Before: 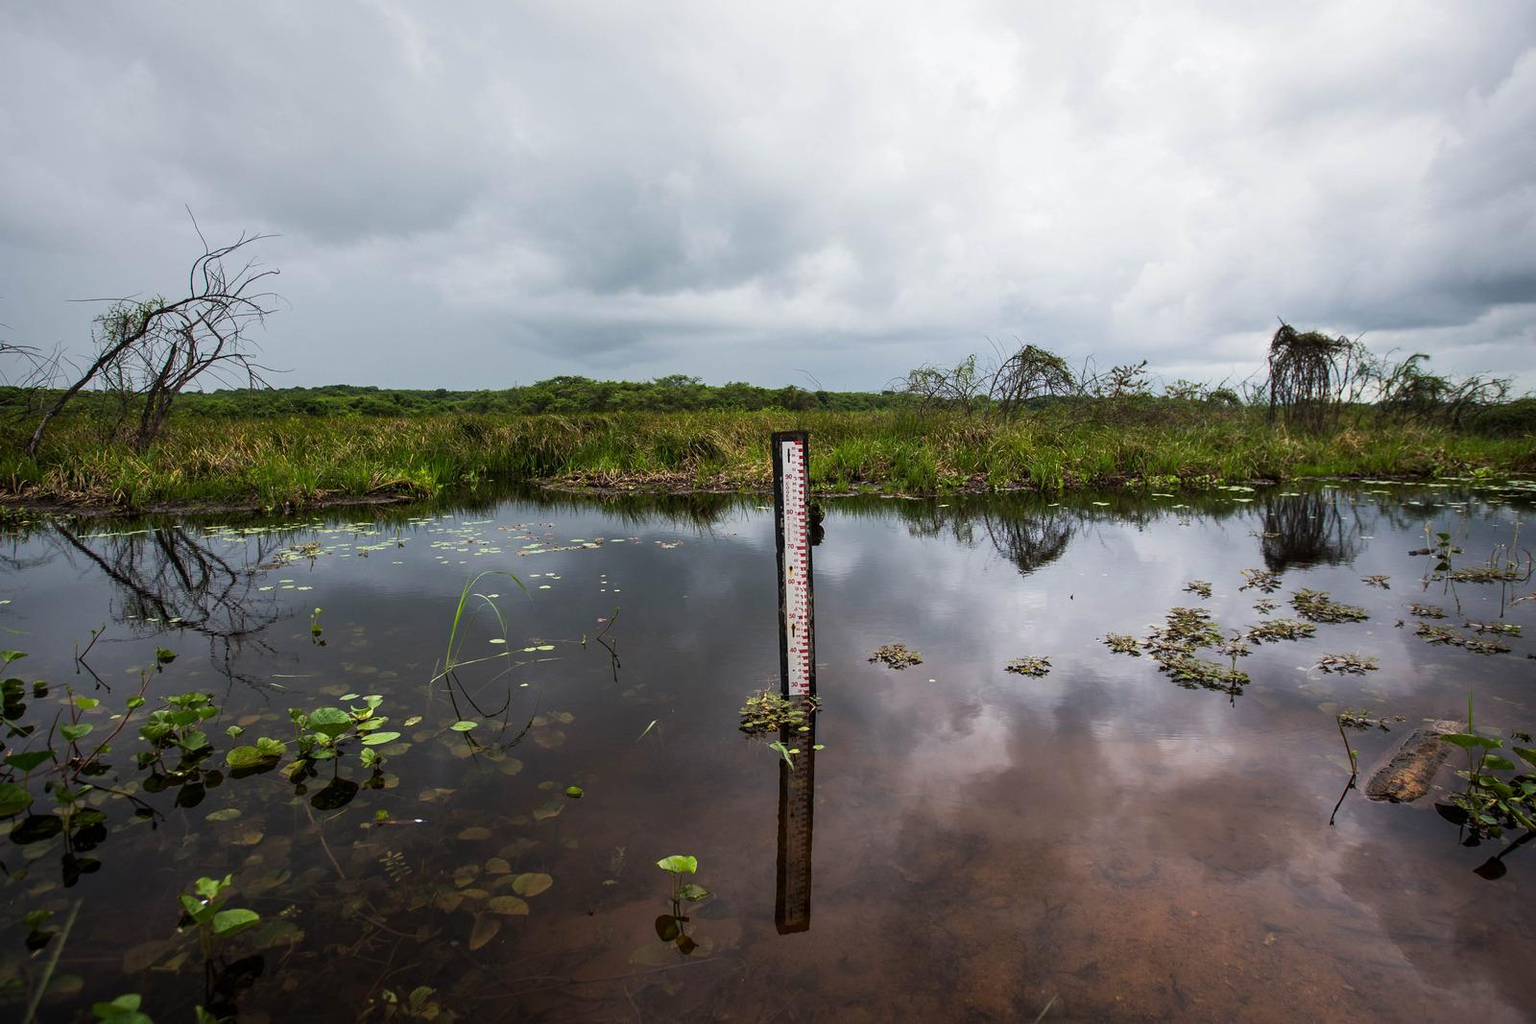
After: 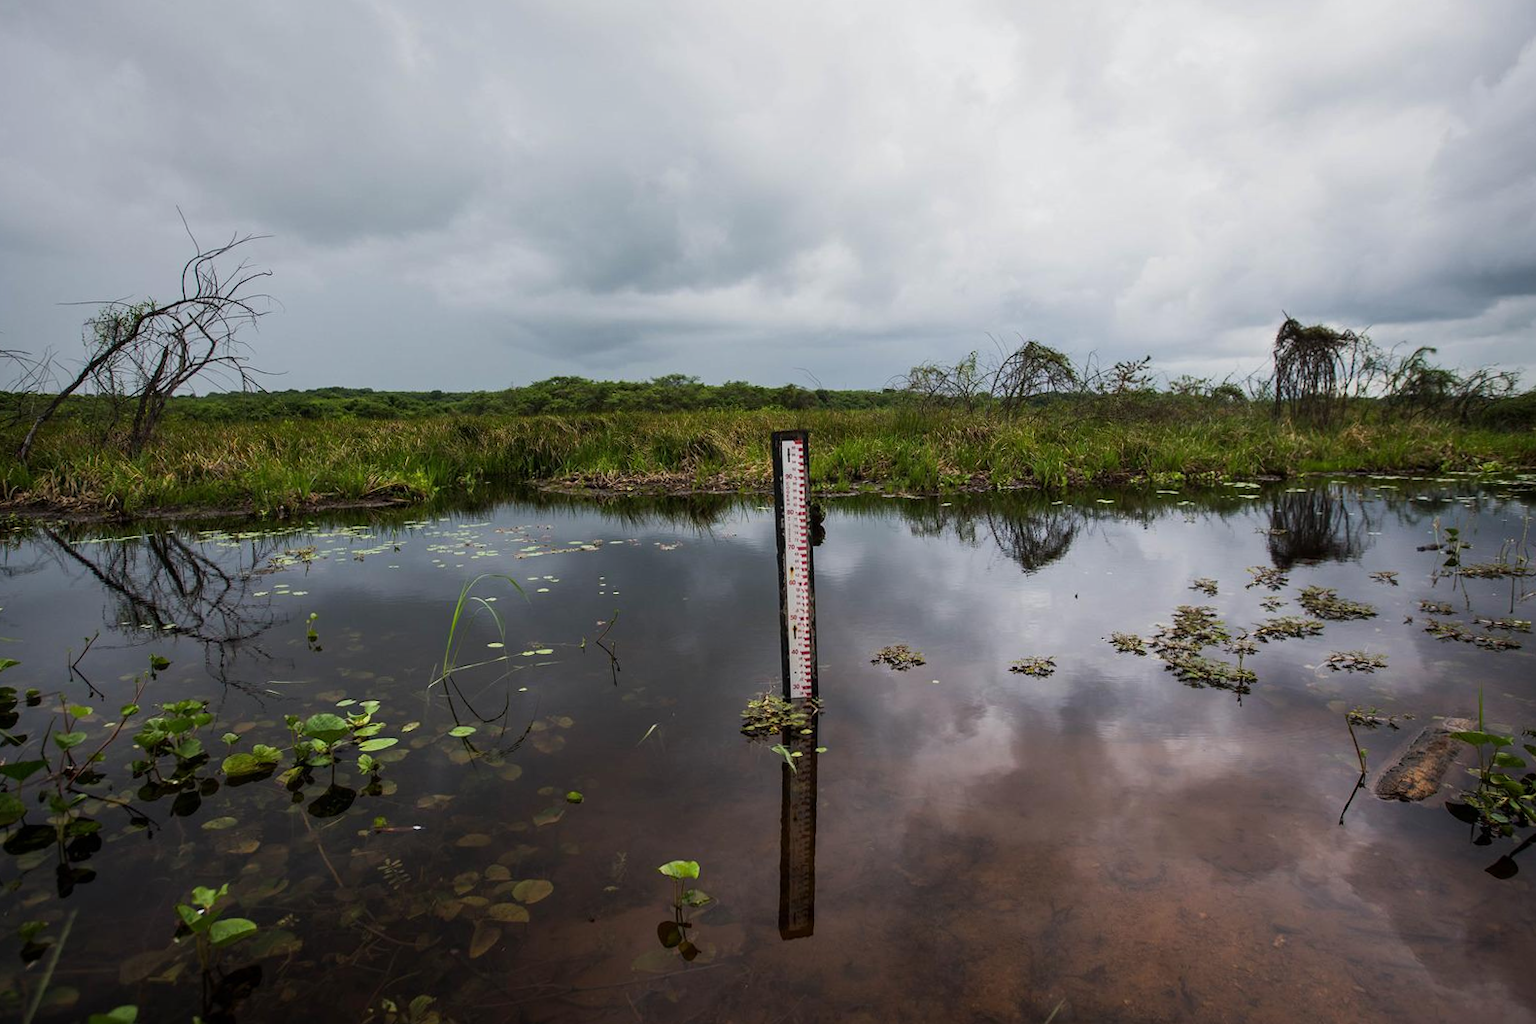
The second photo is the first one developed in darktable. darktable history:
exposure: exposure -0.21 EV, compensate highlight preservation false
rotate and perspective: rotation -0.45°, automatic cropping original format, crop left 0.008, crop right 0.992, crop top 0.012, crop bottom 0.988
